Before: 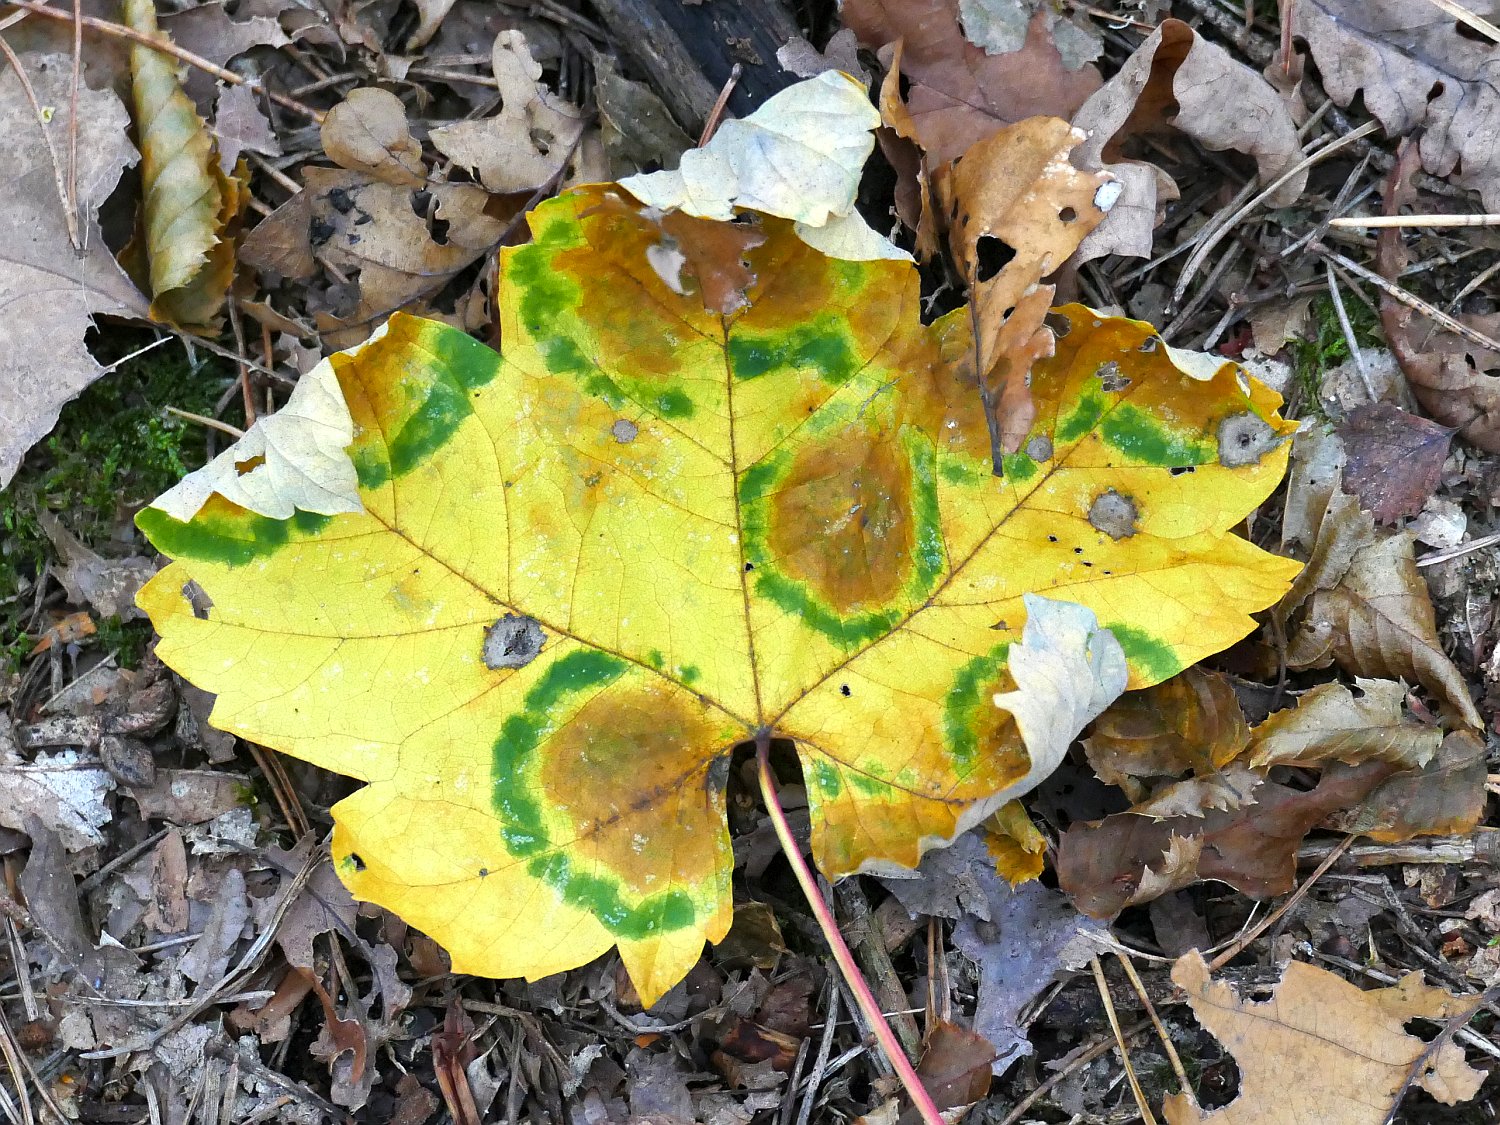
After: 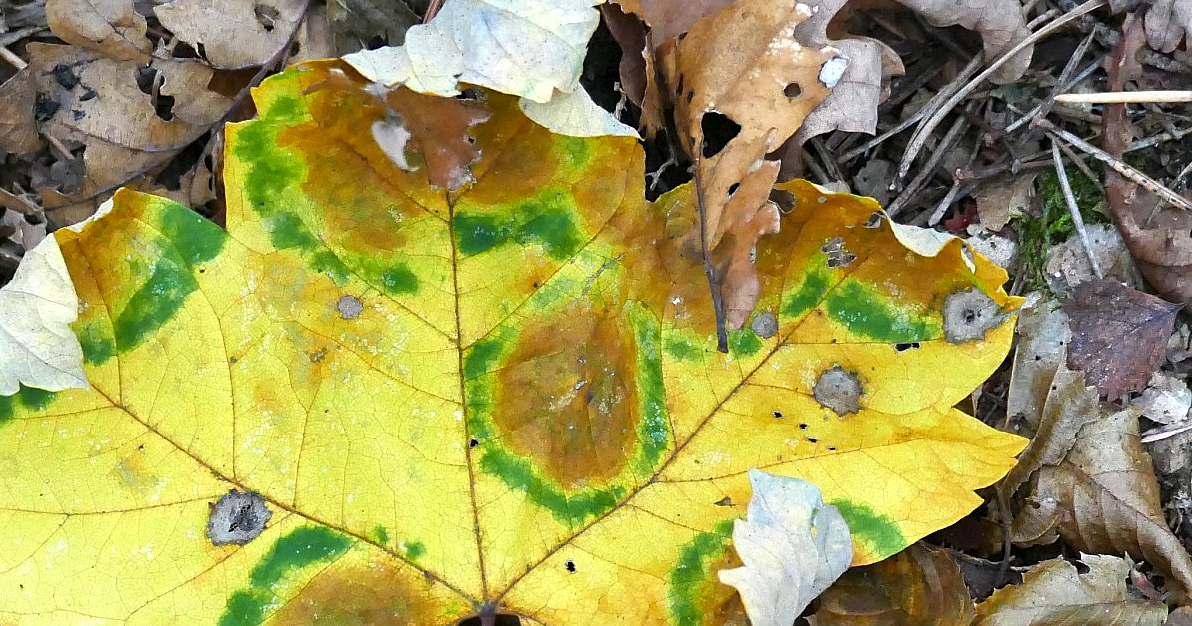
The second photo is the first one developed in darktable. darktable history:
exposure: compensate highlight preservation false
sharpen: amount 0.2
crop: left 18.38%, top 11.092%, right 2.134%, bottom 33.217%
